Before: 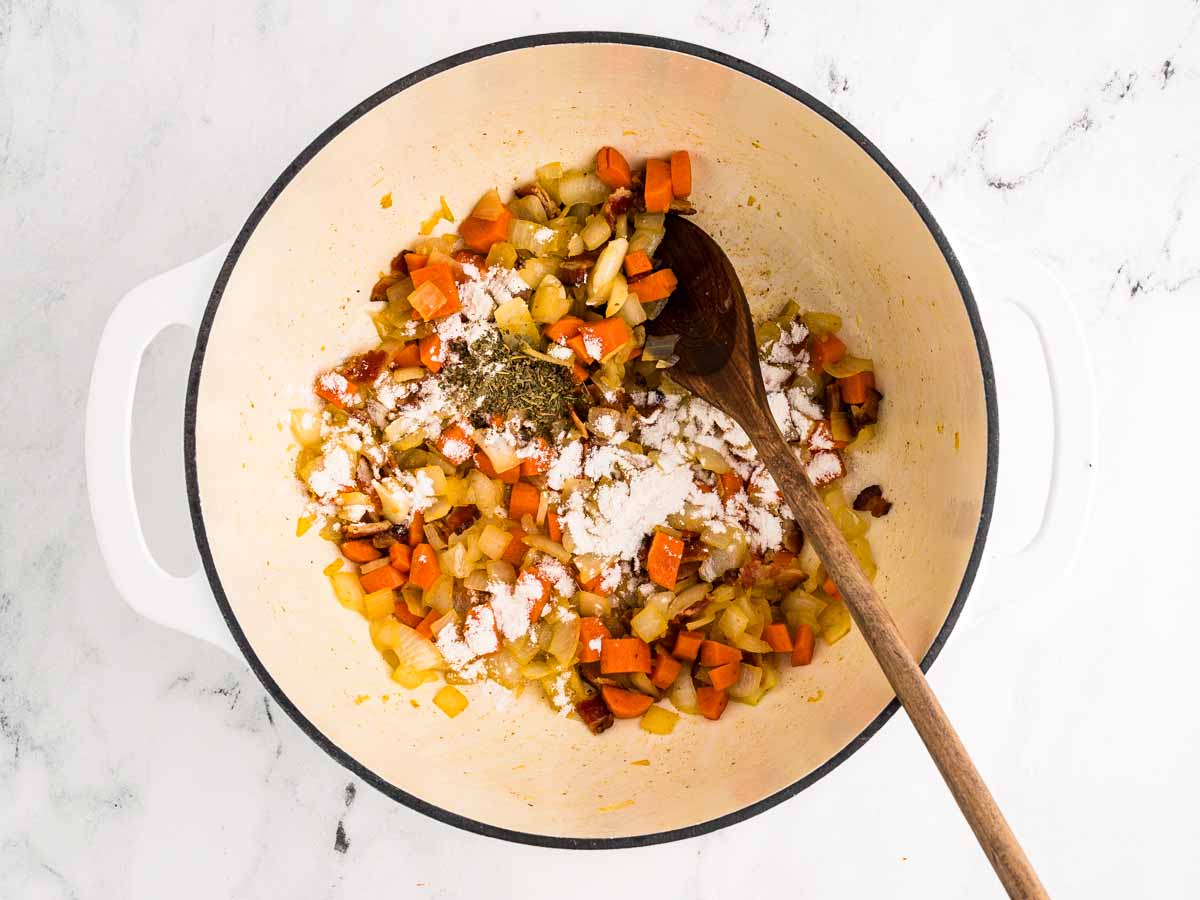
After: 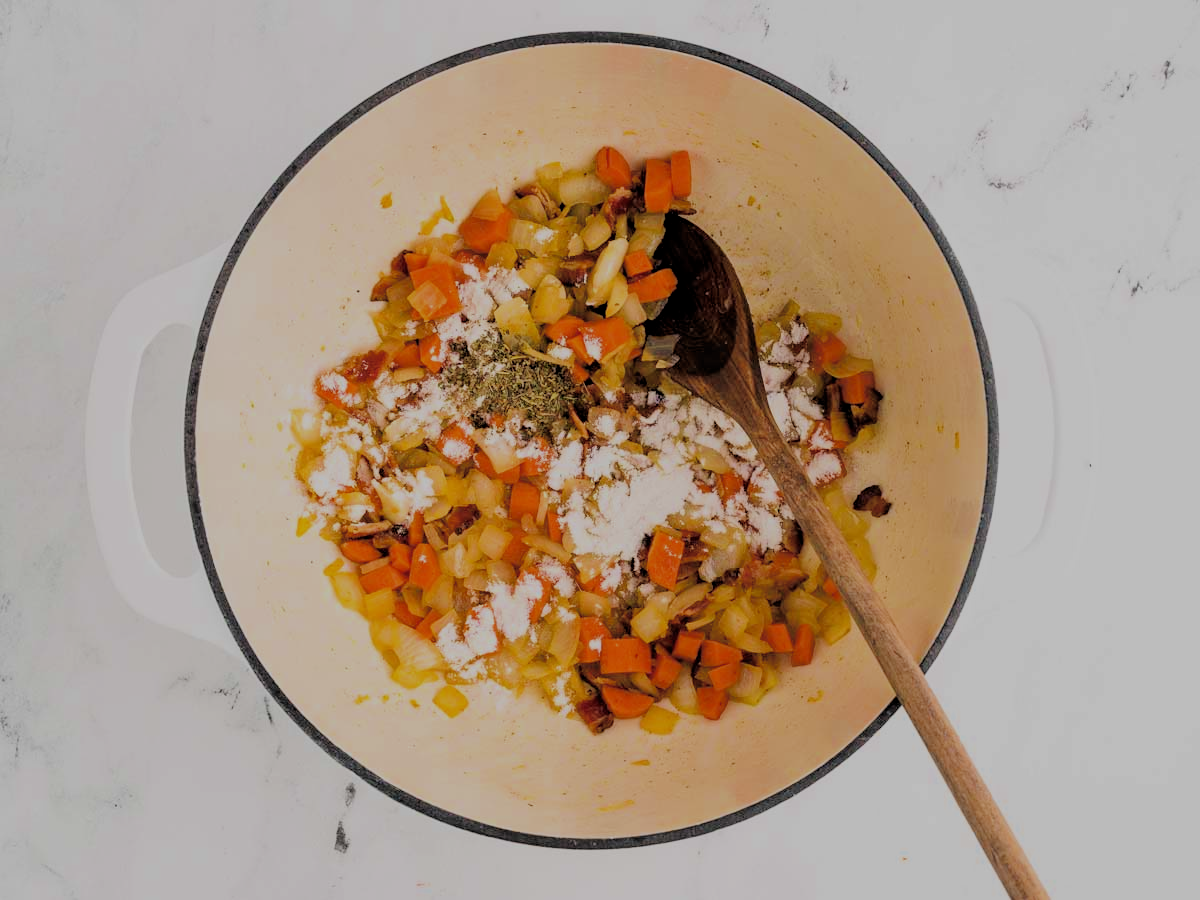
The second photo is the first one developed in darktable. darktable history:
filmic rgb: middle gray luminance 3.26%, black relative exposure -5.98 EV, white relative exposure 6.37 EV, dynamic range scaling 22.2%, target black luminance 0%, hardness 2.29, latitude 46.51%, contrast 0.789, highlights saturation mix 98.96%, shadows ↔ highlights balance 0.18%
